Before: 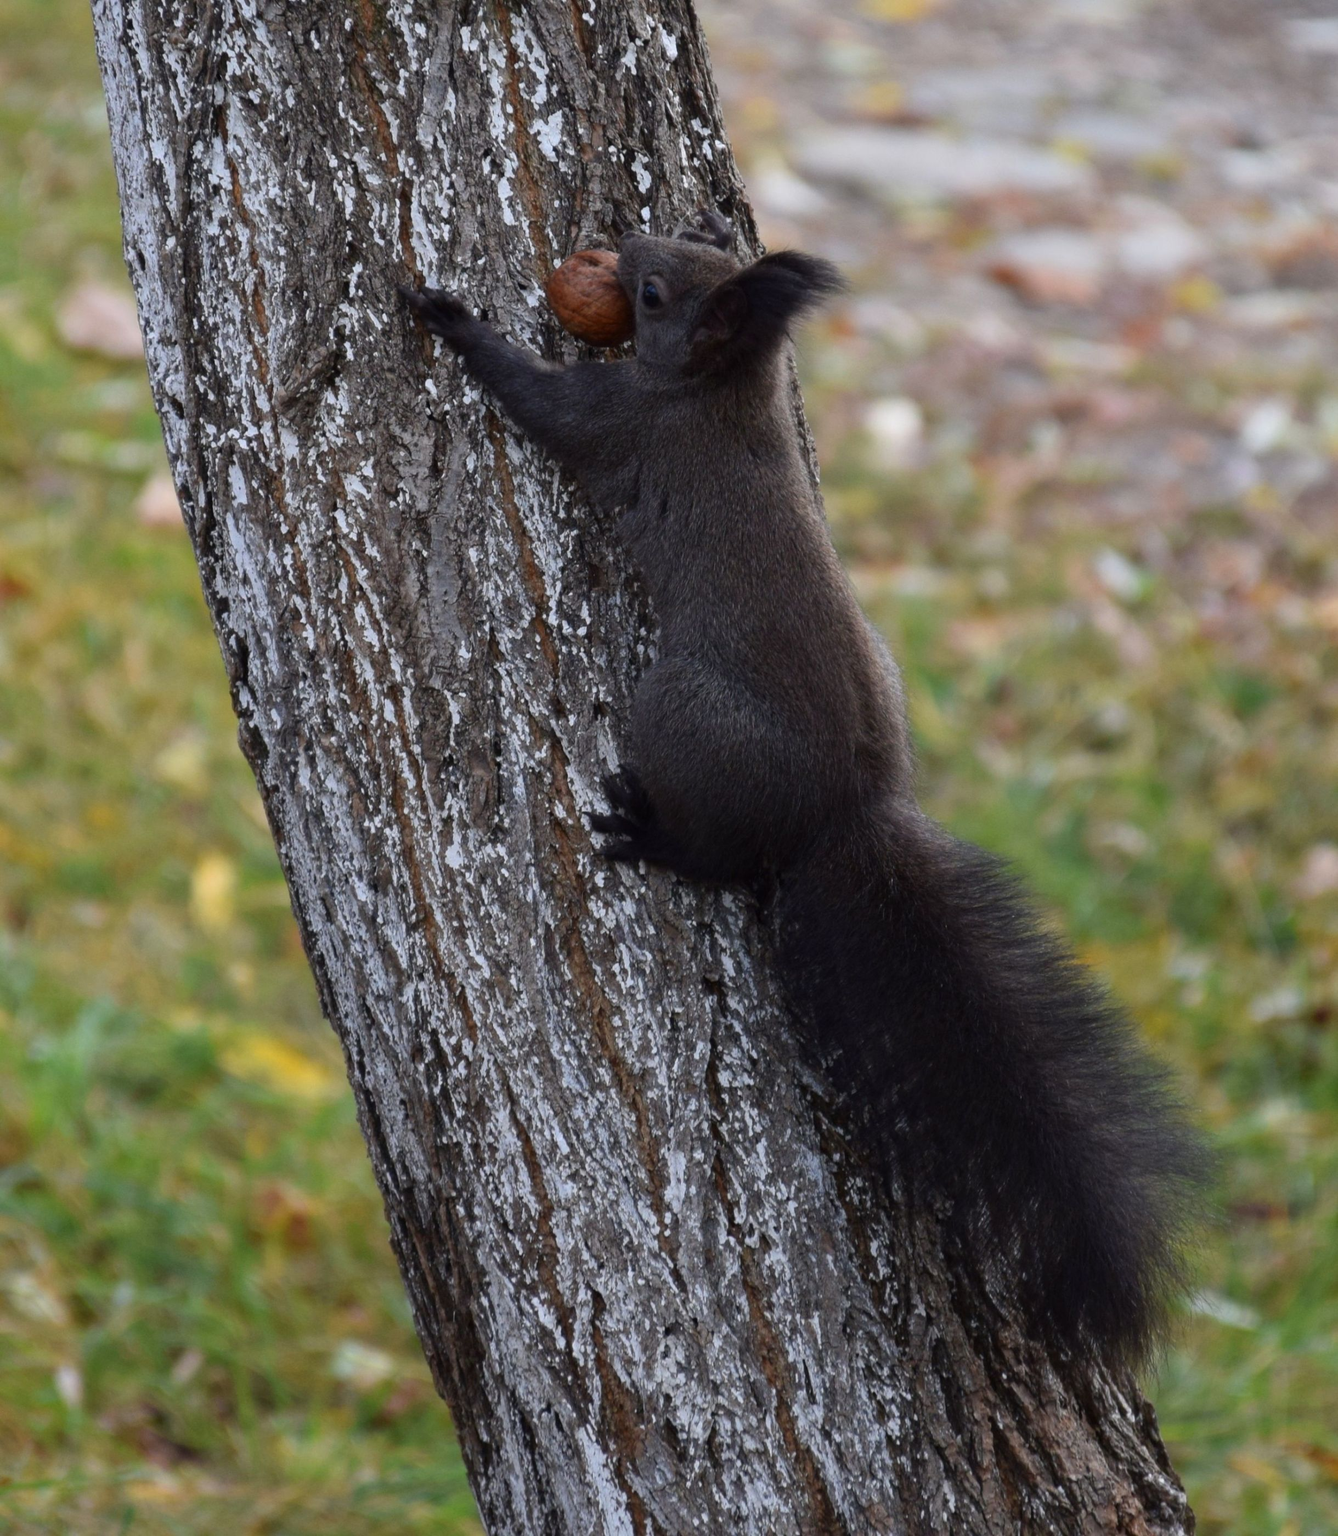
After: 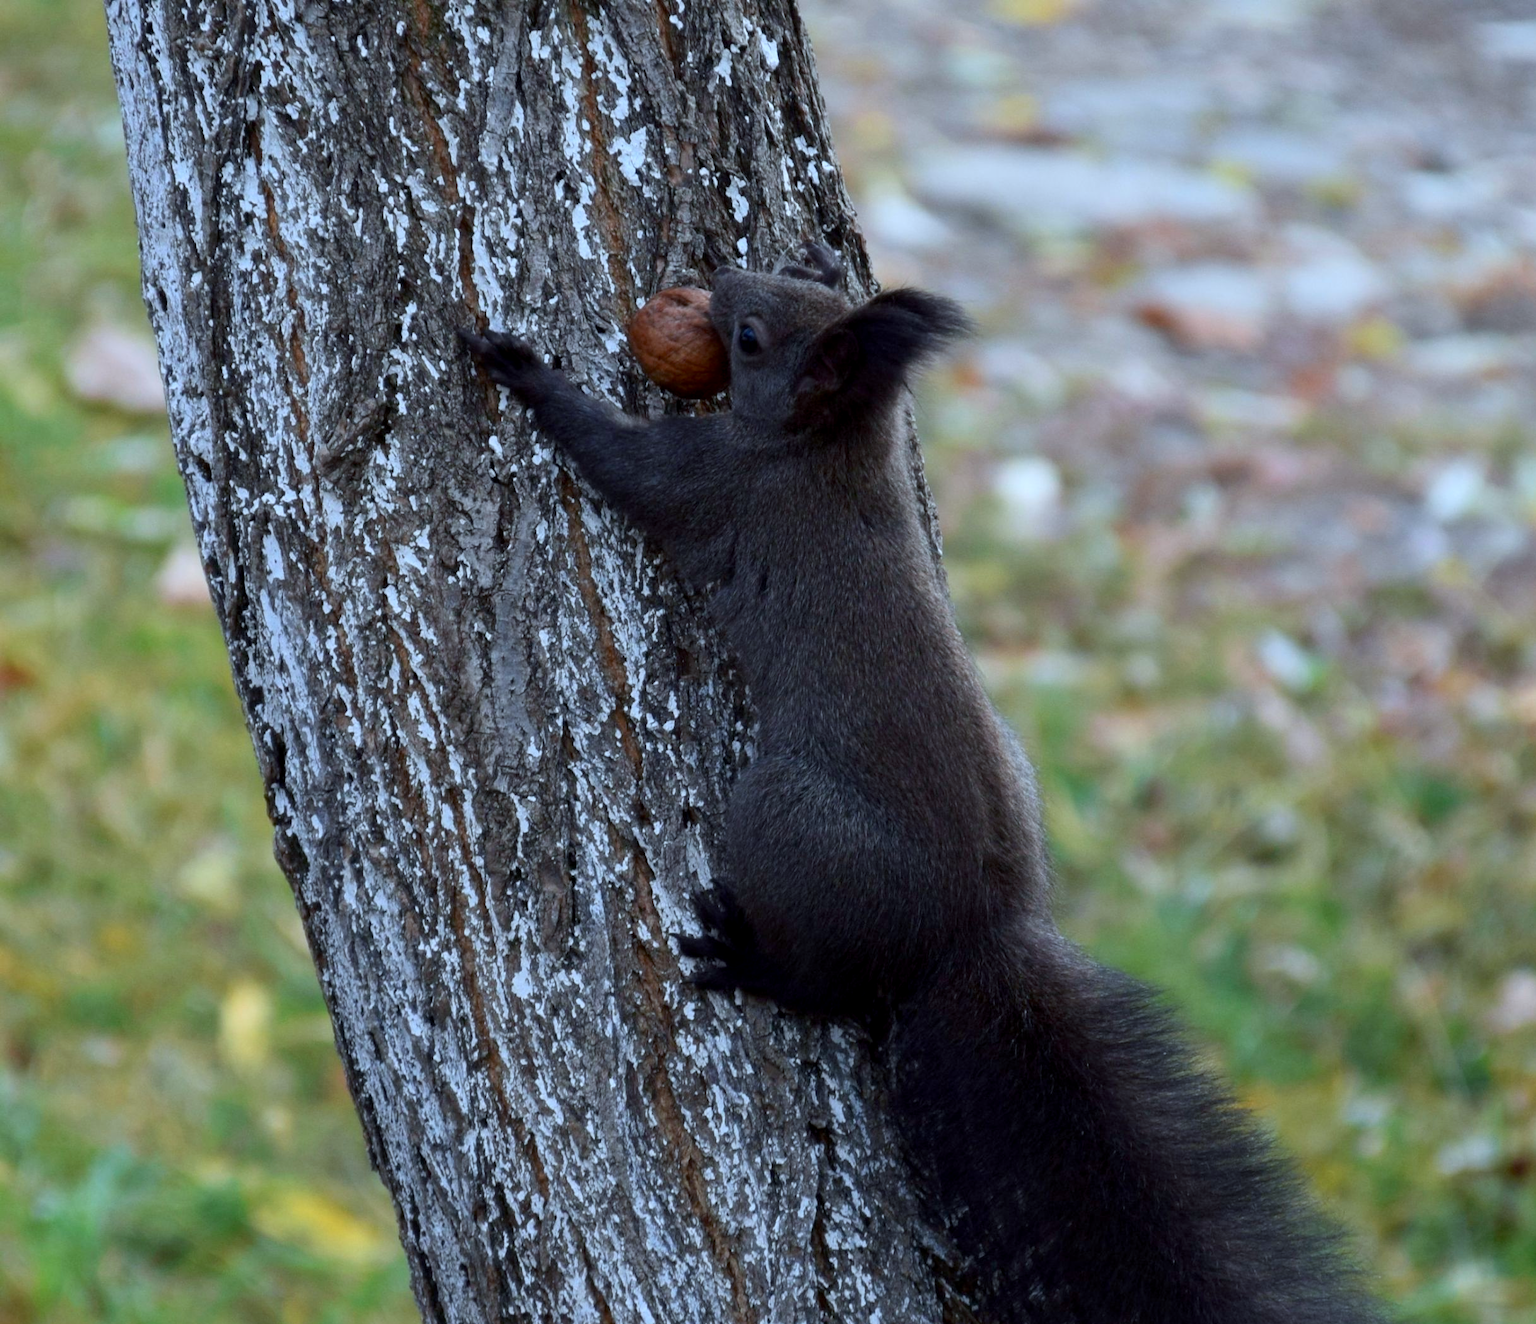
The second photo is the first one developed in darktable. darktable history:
exposure: black level correction 0.004, exposure 0.014 EV, compensate highlight preservation false
color calibration: illuminant Planckian (black body), x 0.378, y 0.375, temperature 4065 K
contrast brightness saturation: contrast 0.1, brightness 0.02, saturation 0.02
crop: bottom 24.967%
